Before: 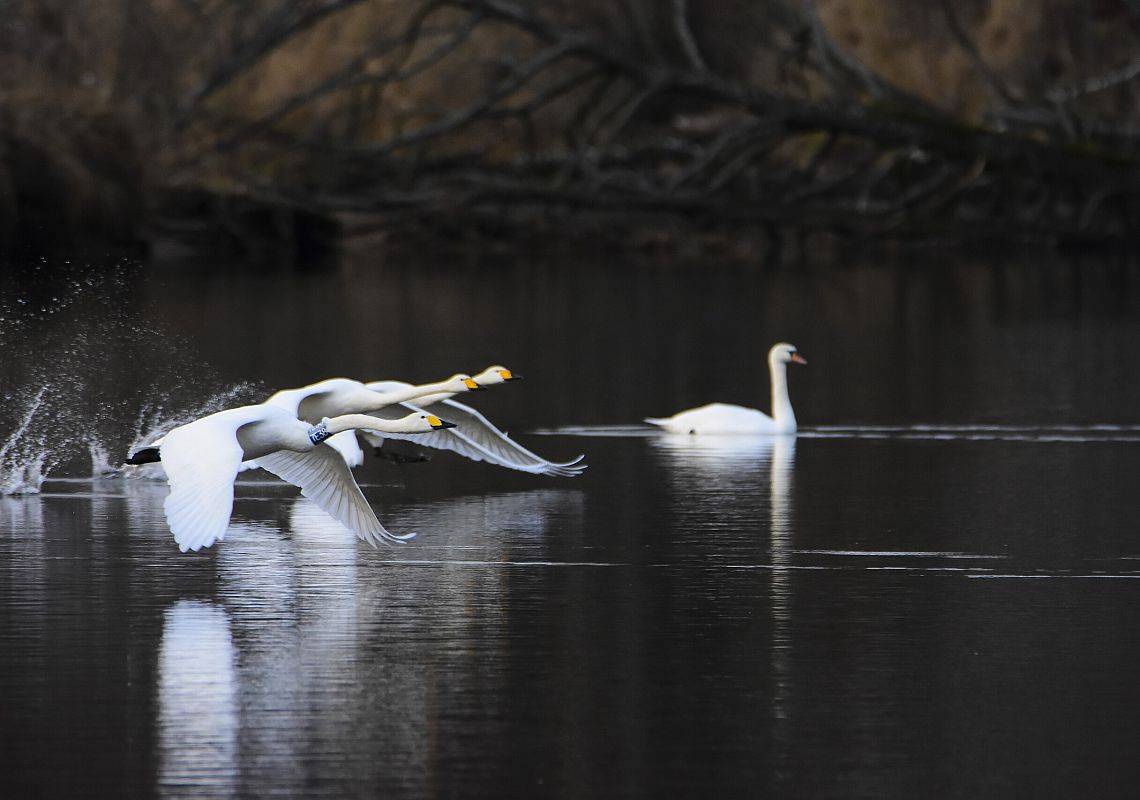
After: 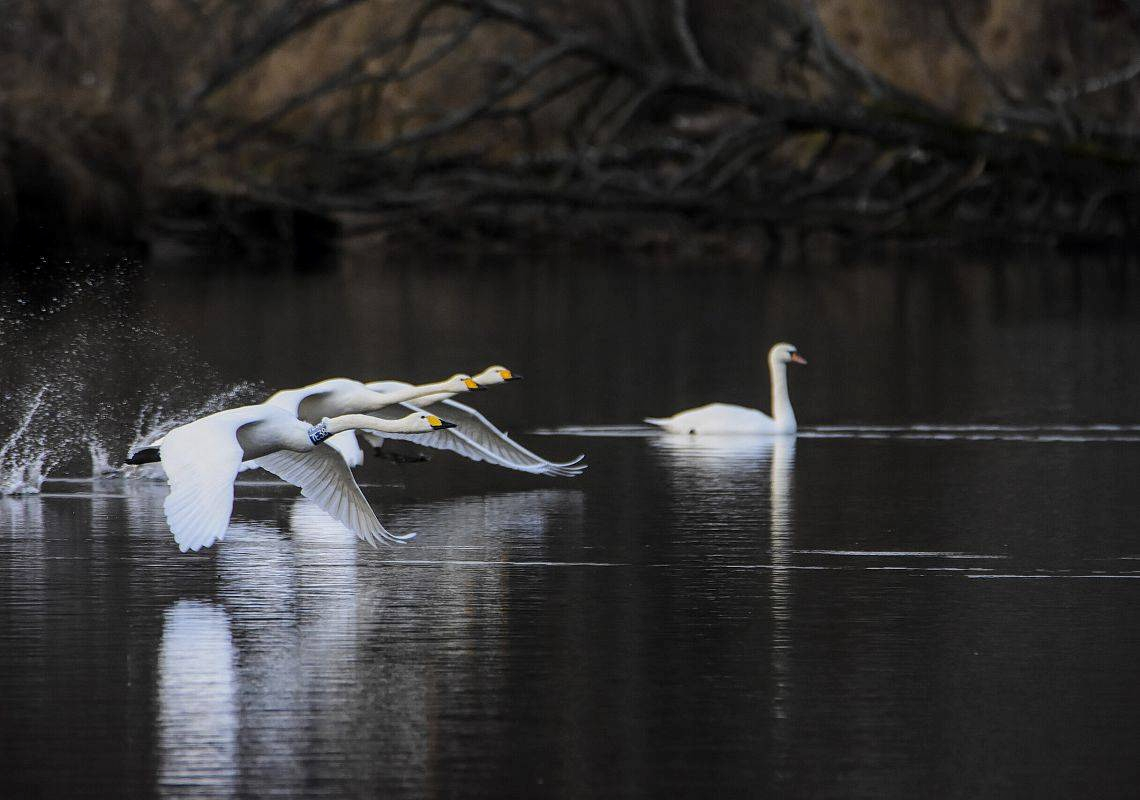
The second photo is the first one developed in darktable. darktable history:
local contrast: on, module defaults
vignetting: fall-off start 100.45%, brightness -0.187, saturation -0.3, unbound false
exposure: exposure -0.211 EV, compensate highlight preservation false
